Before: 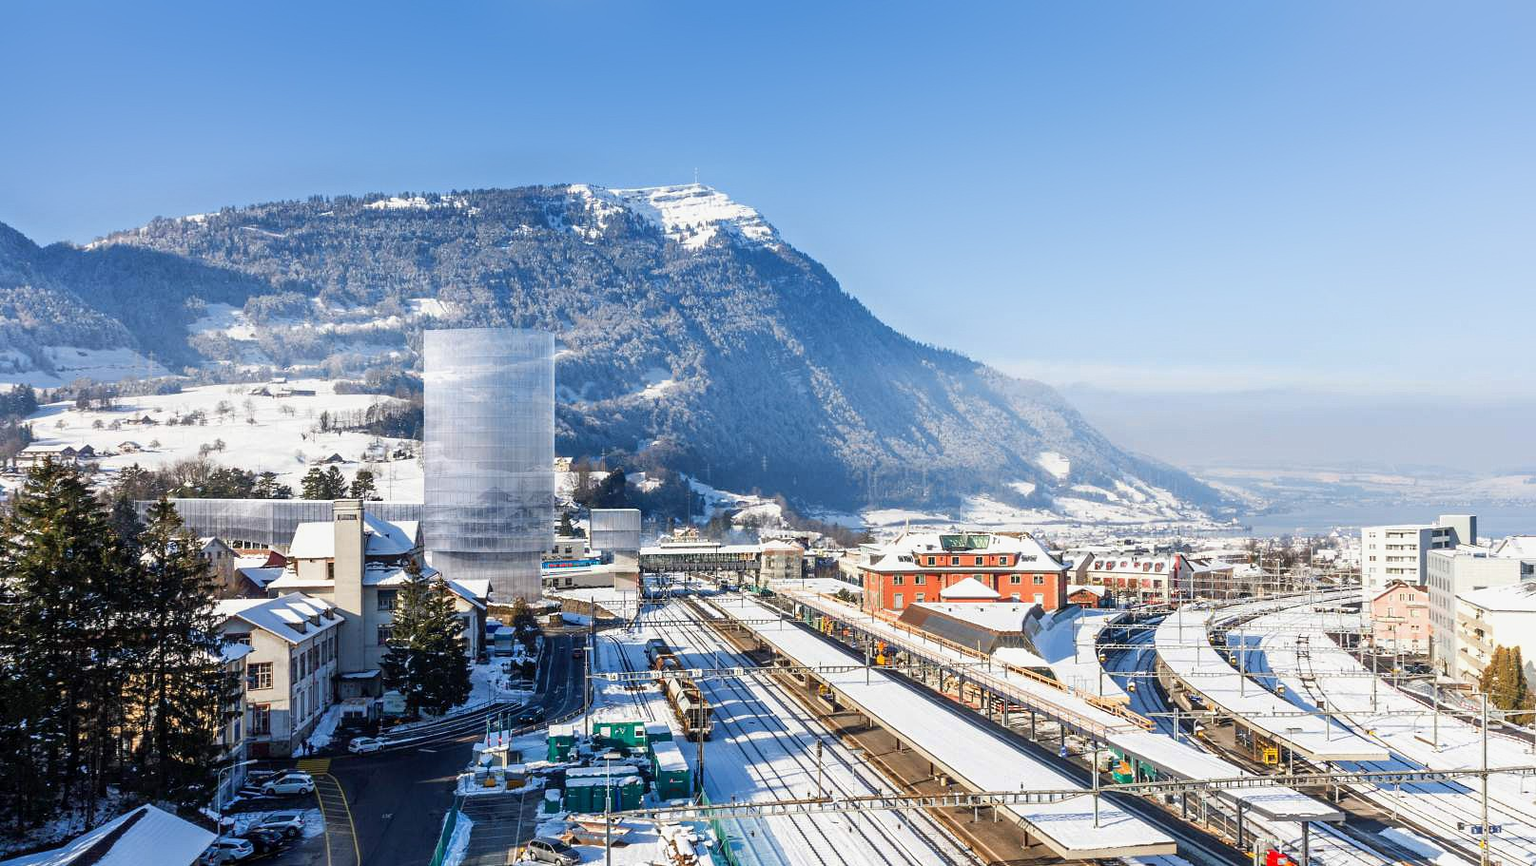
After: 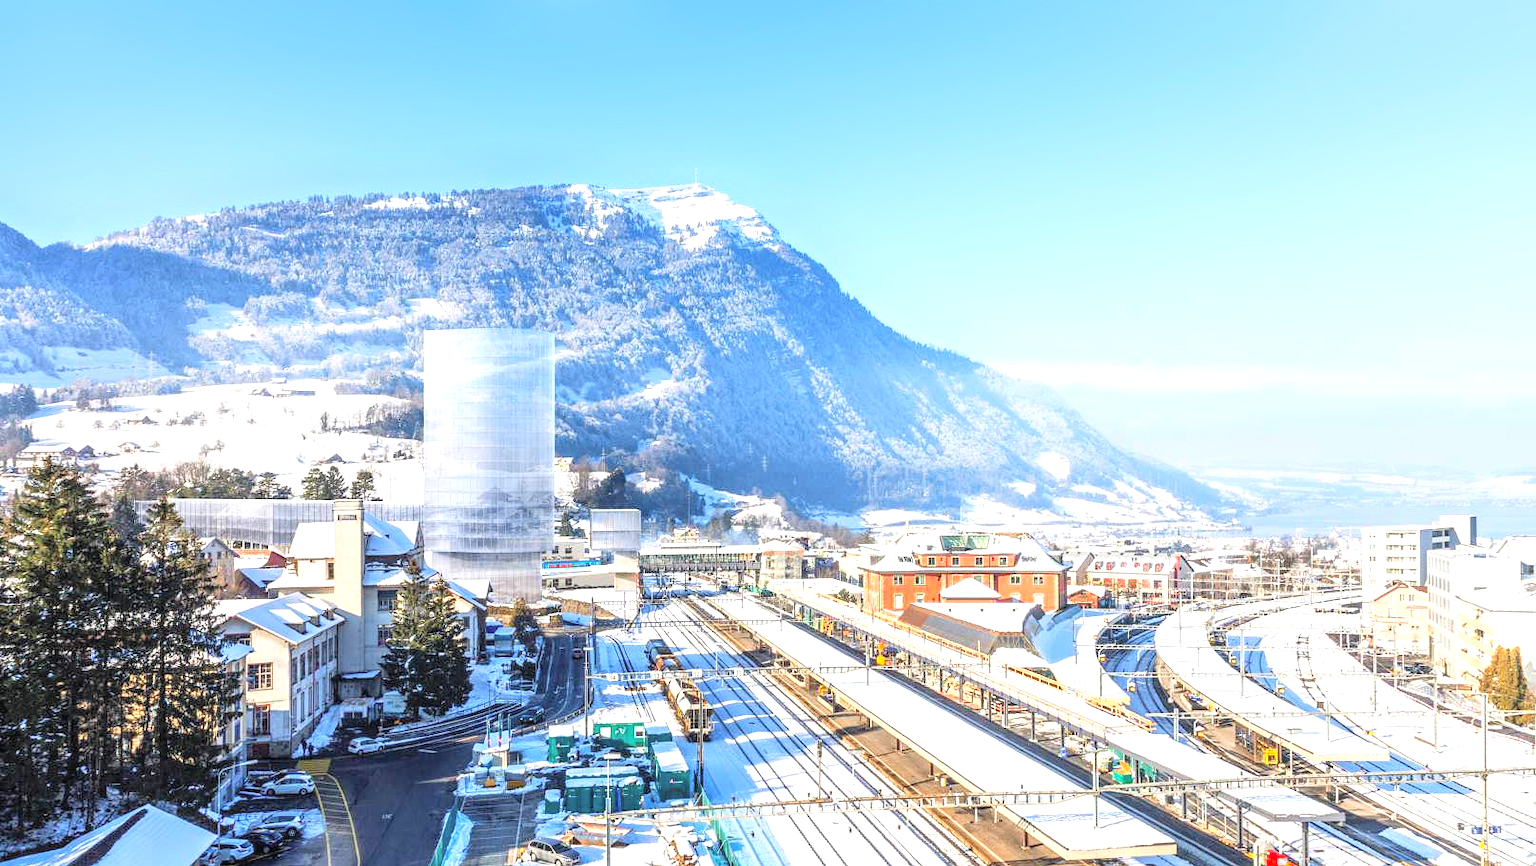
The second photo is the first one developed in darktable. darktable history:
color zones: mix -62.47%
local contrast: on, module defaults
exposure: black level correction 0, exposure 0.7 EV, compensate exposure bias true, compensate highlight preservation false
contrast brightness saturation: contrast 0.1, brightness 0.3, saturation 0.14
